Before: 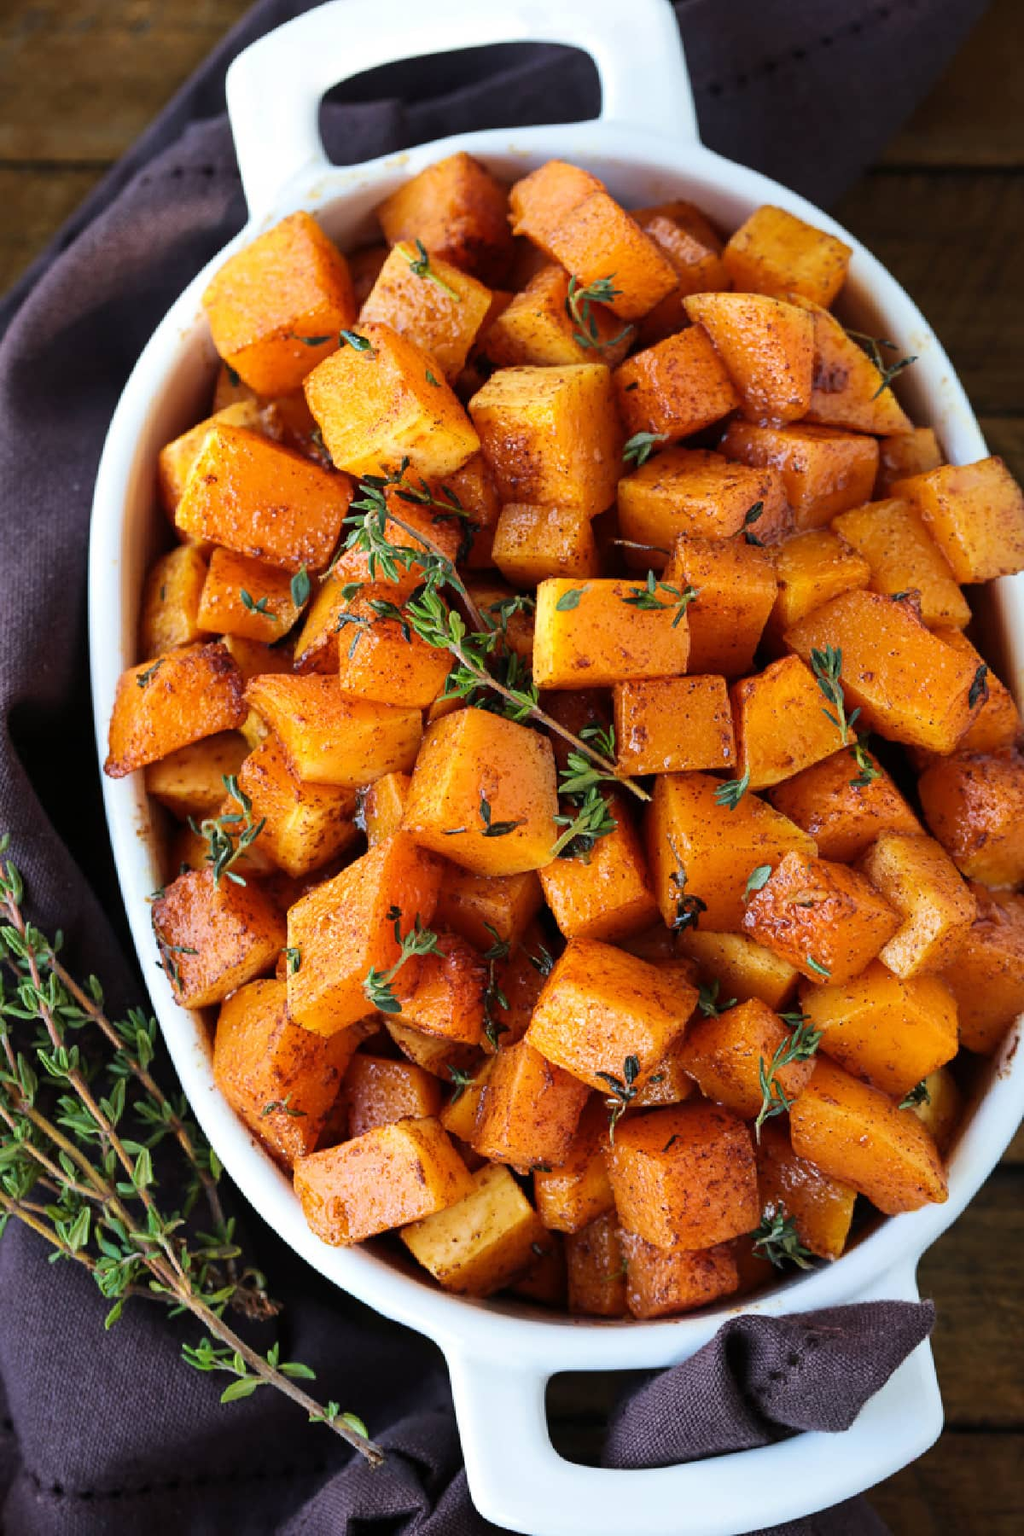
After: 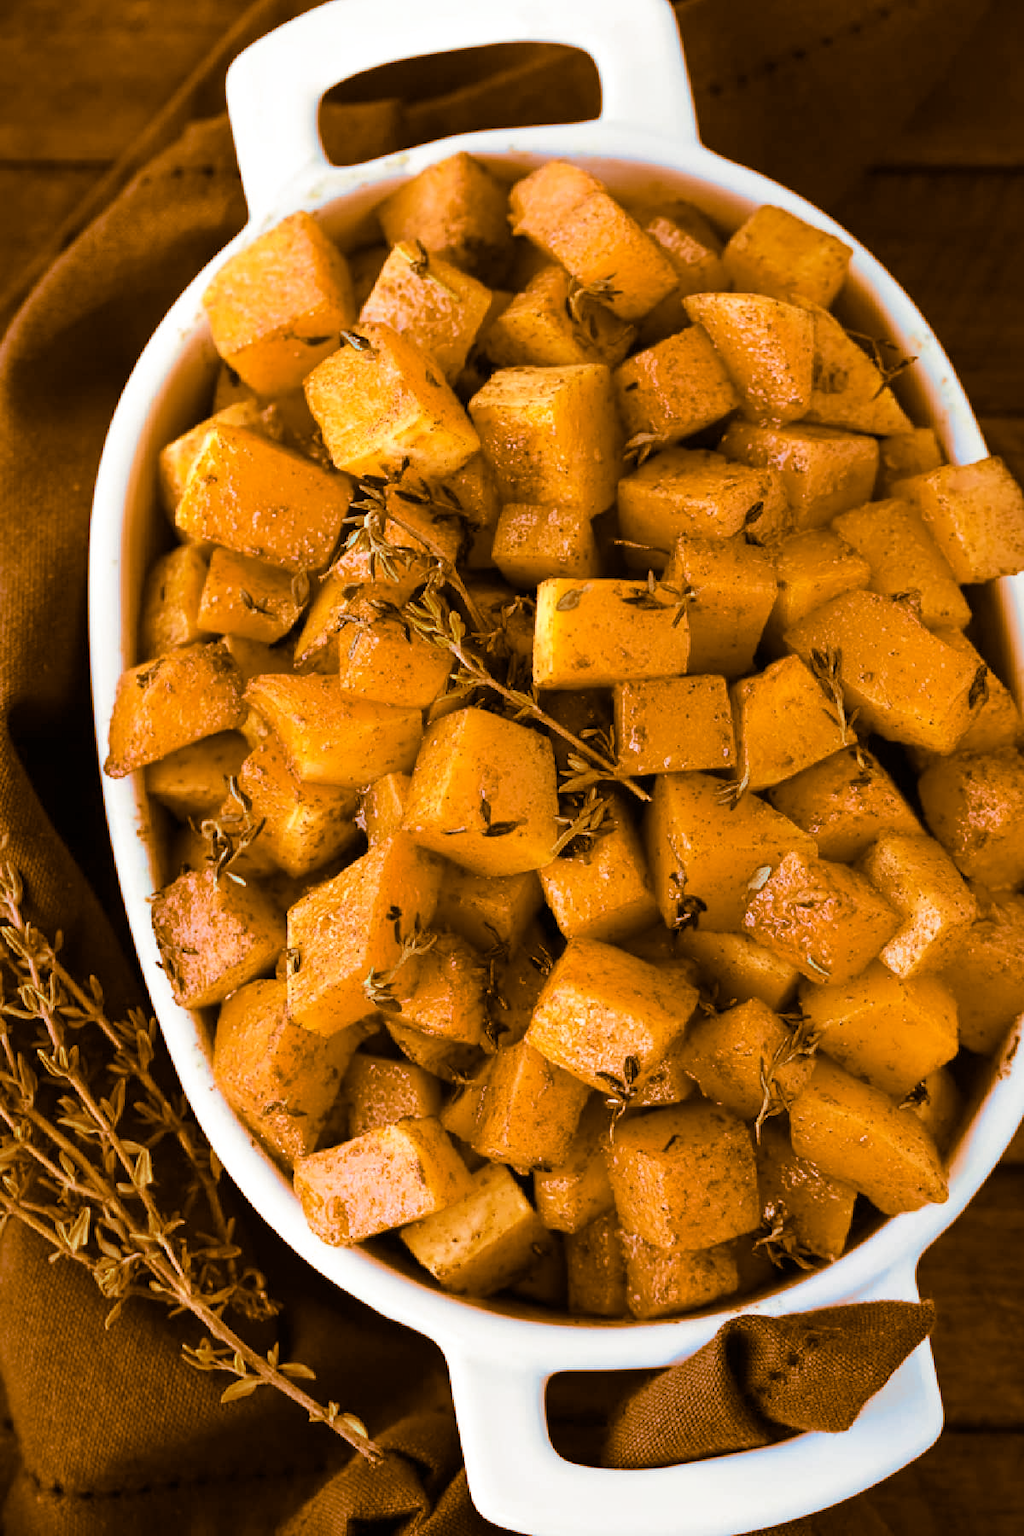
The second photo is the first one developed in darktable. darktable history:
color balance rgb: global vibrance 6.81%, saturation formula JzAzBz (2021)
split-toning: shadows › hue 26°, shadows › saturation 0.92, highlights › hue 40°, highlights › saturation 0.92, balance -63, compress 0%
shadows and highlights: radius 93.07, shadows -14.46, white point adjustment 0.23, highlights 31.48, compress 48.23%, highlights color adjustment 52.79%, soften with gaussian
